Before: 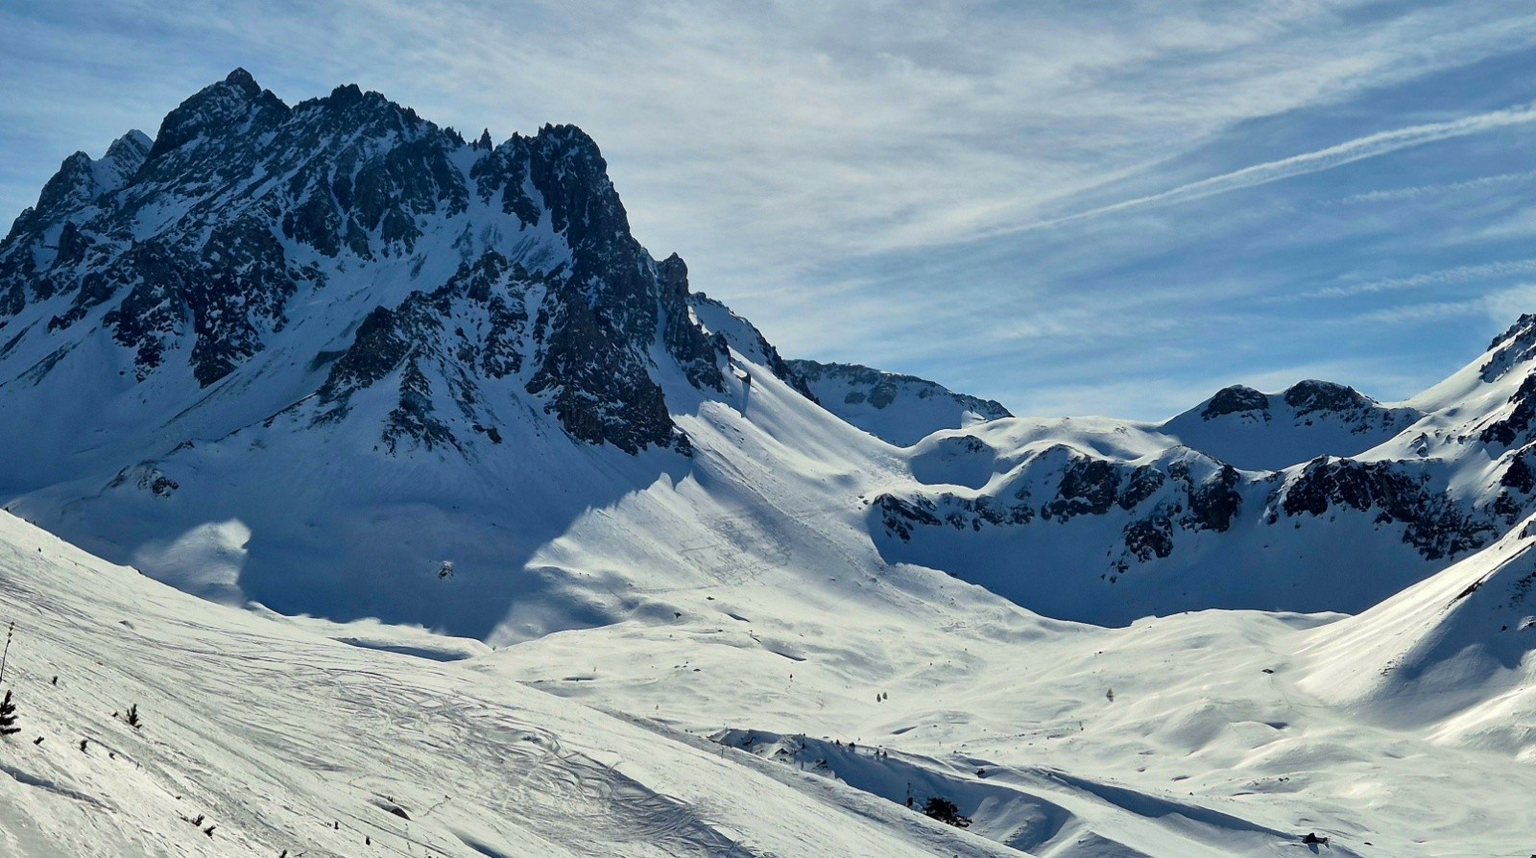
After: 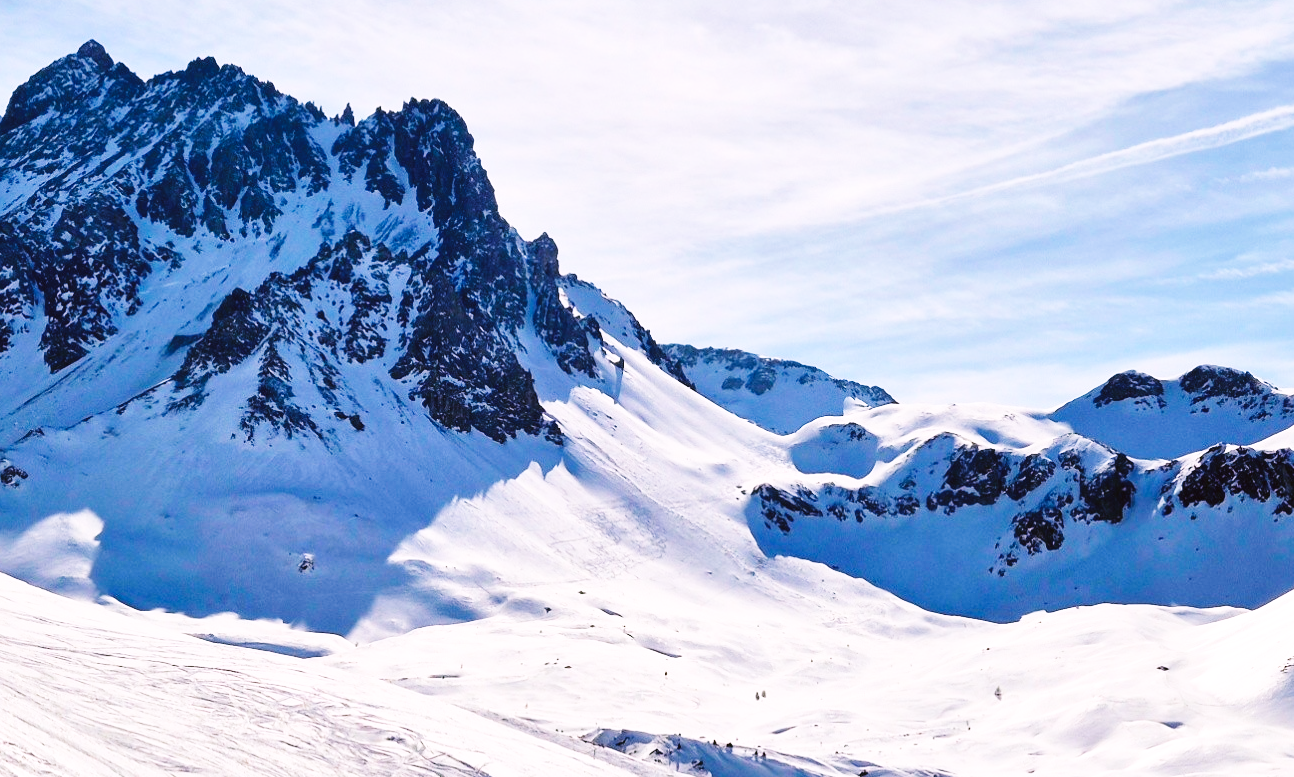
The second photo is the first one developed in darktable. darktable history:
white balance: red 1.188, blue 1.11
color balance: lift [1.004, 1.002, 1.002, 0.998], gamma [1, 1.007, 1.002, 0.993], gain [1, 0.977, 1.013, 1.023], contrast -3.64%
base curve: curves: ch0 [(0, 0.003) (0.001, 0.002) (0.006, 0.004) (0.02, 0.022) (0.048, 0.086) (0.094, 0.234) (0.162, 0.431) (0.258, 0.629) (0.385, 0.8) (0.548, 0.918) (0.751, 0.988) (1, 1)], preserve colors none
crop: left 9.929%, top 3.475%, right 9.188%, bottom 9.529%
